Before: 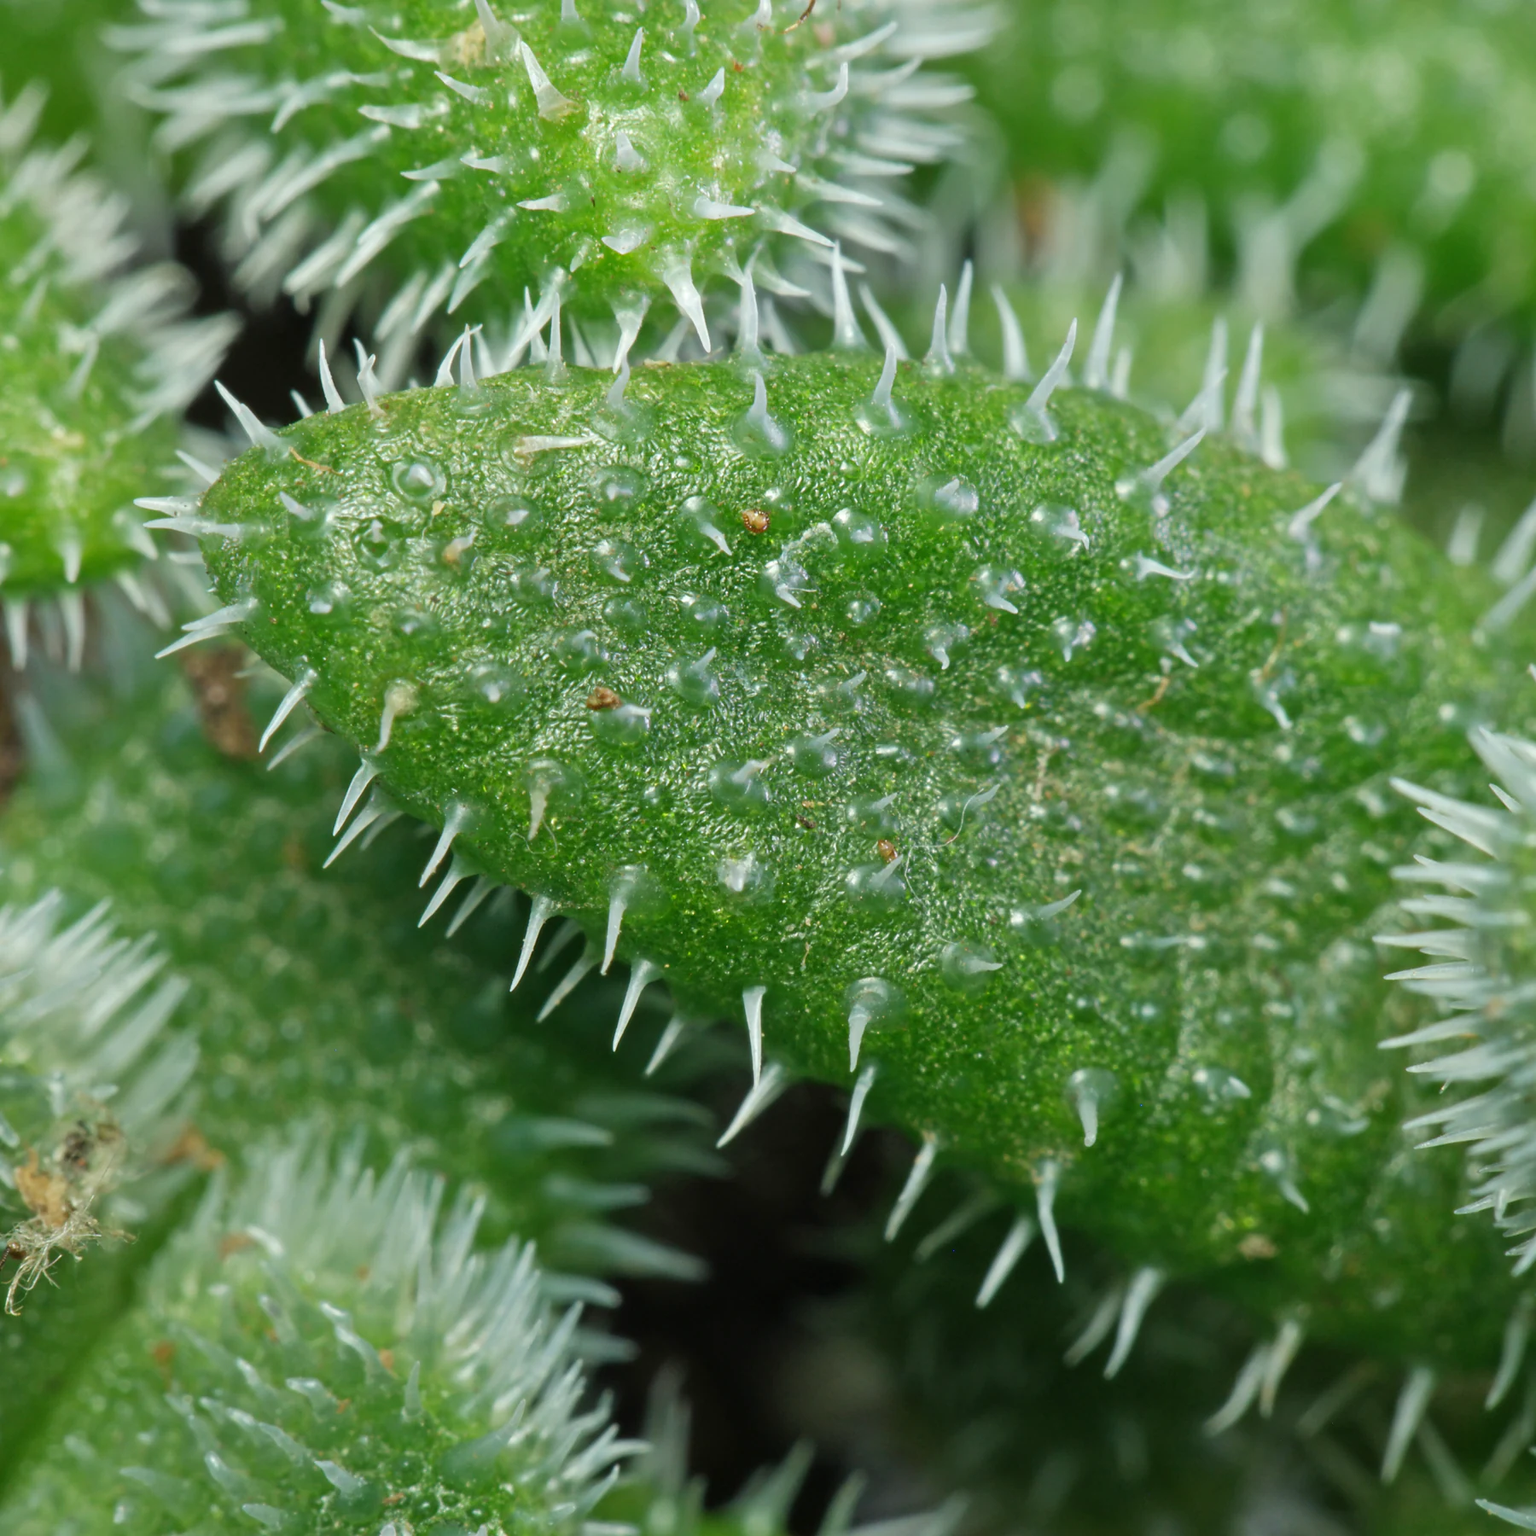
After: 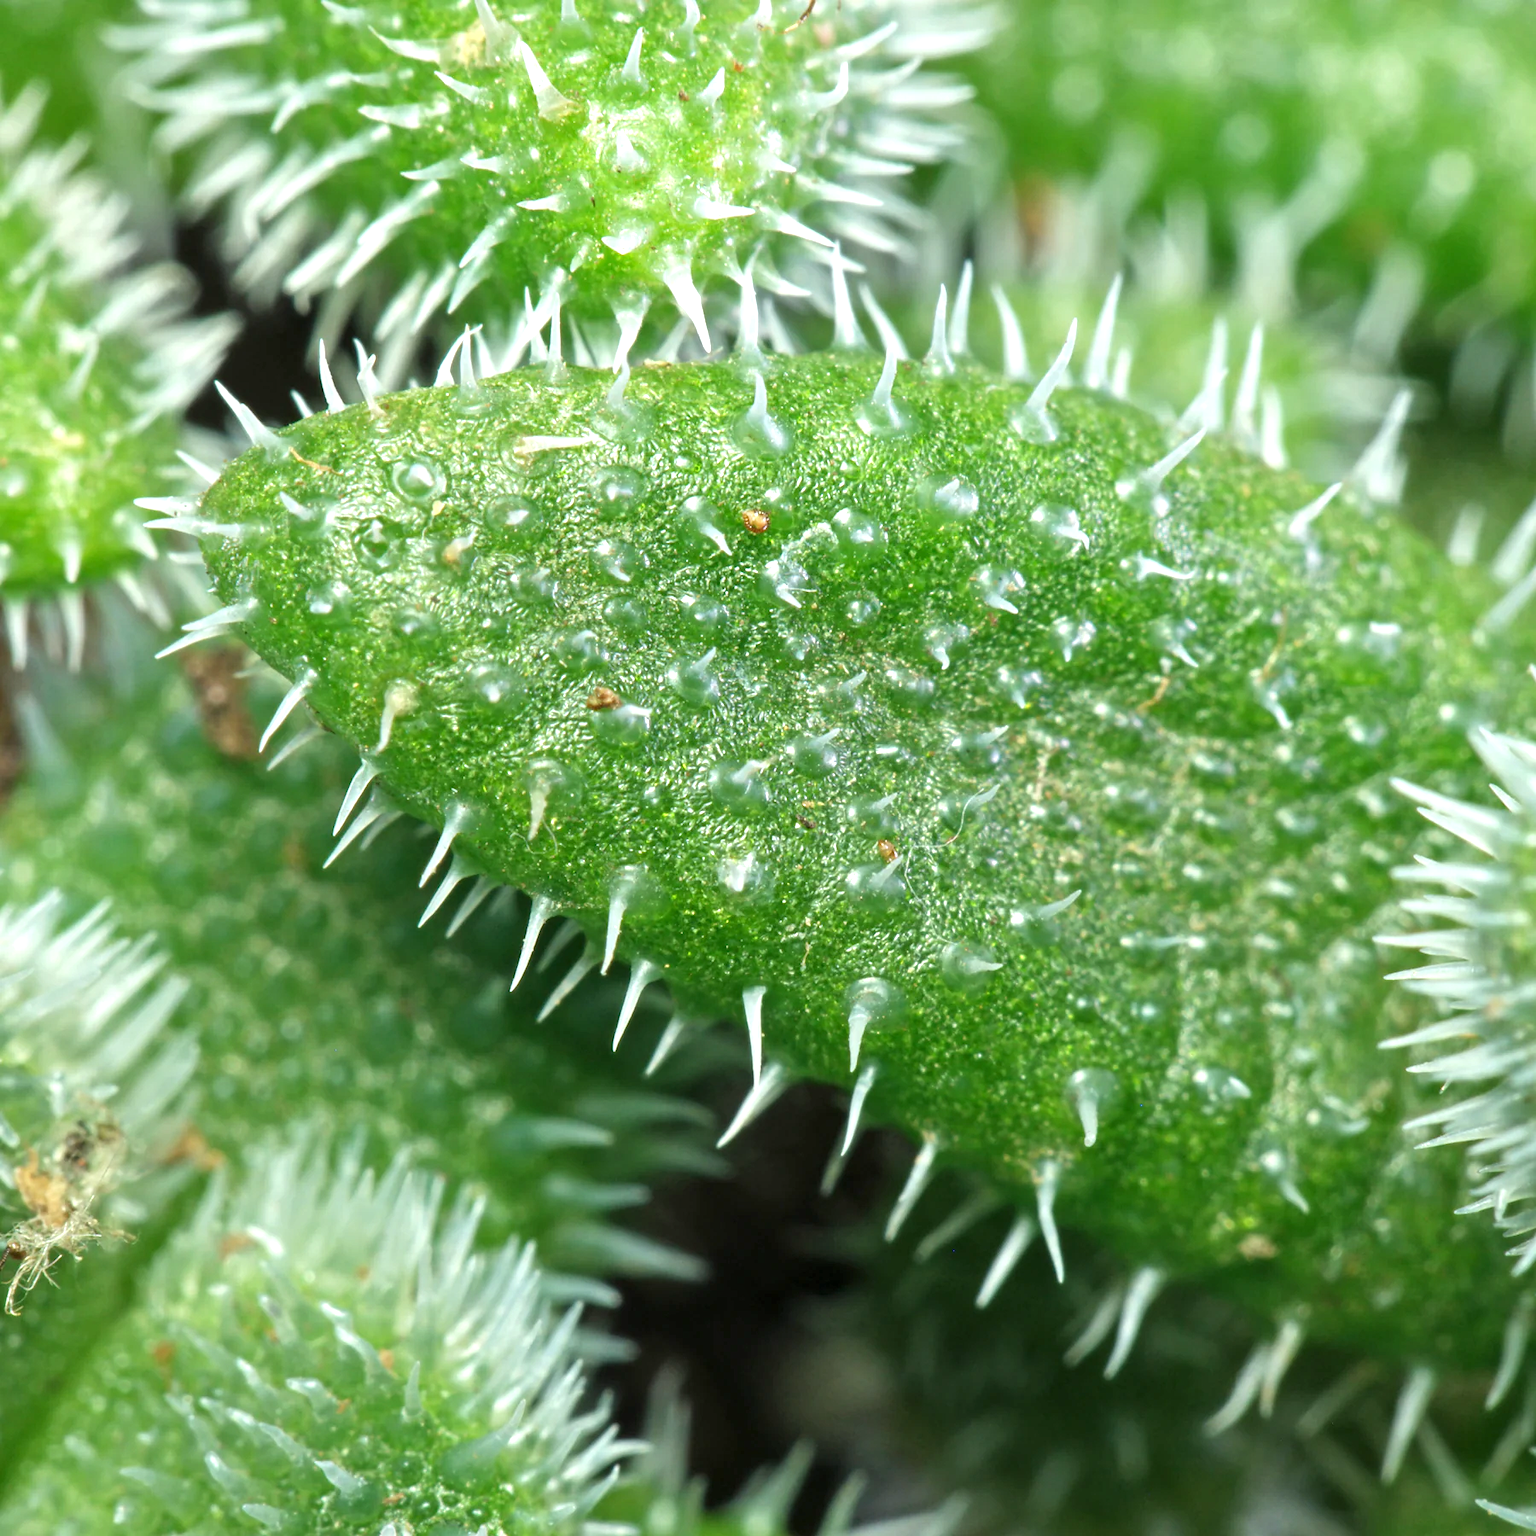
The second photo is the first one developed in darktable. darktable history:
exposure: exposure 0.757 EV, compensate highlight preservation false
local contrast: highlights 105%, shadows 99%, detail 119%, midtone range 0.2
